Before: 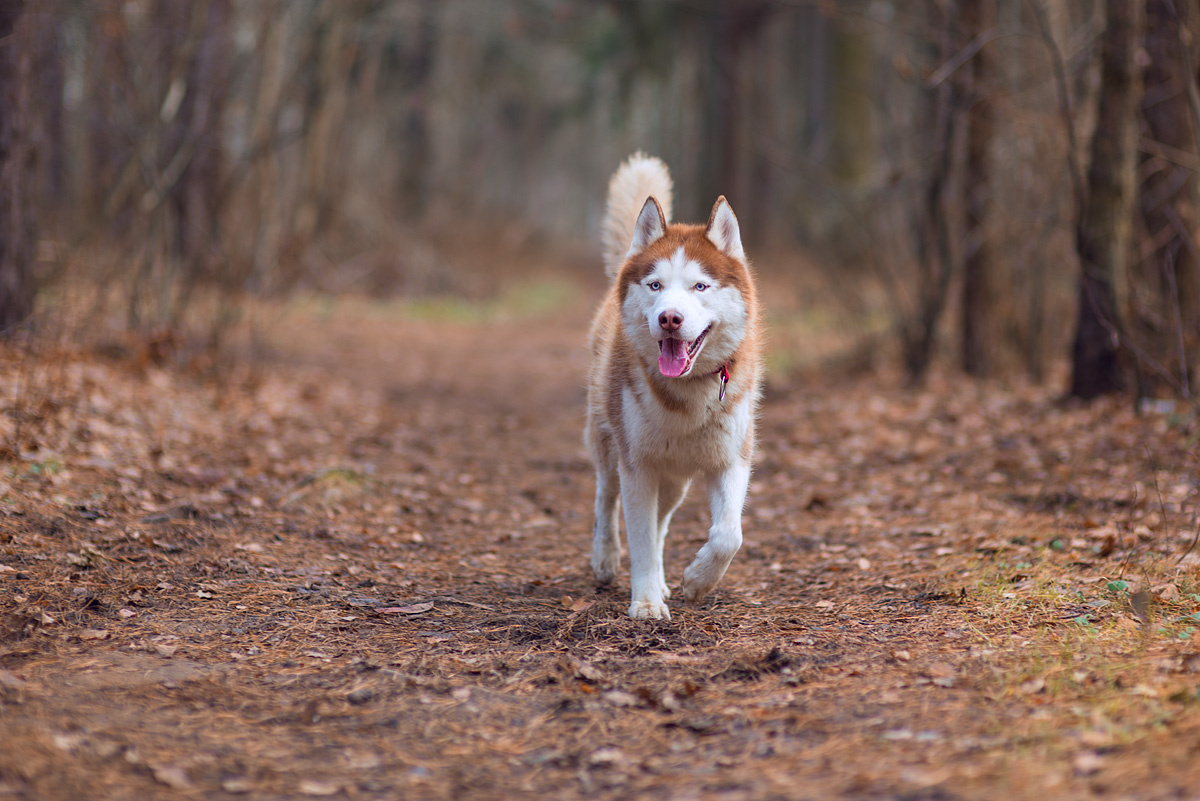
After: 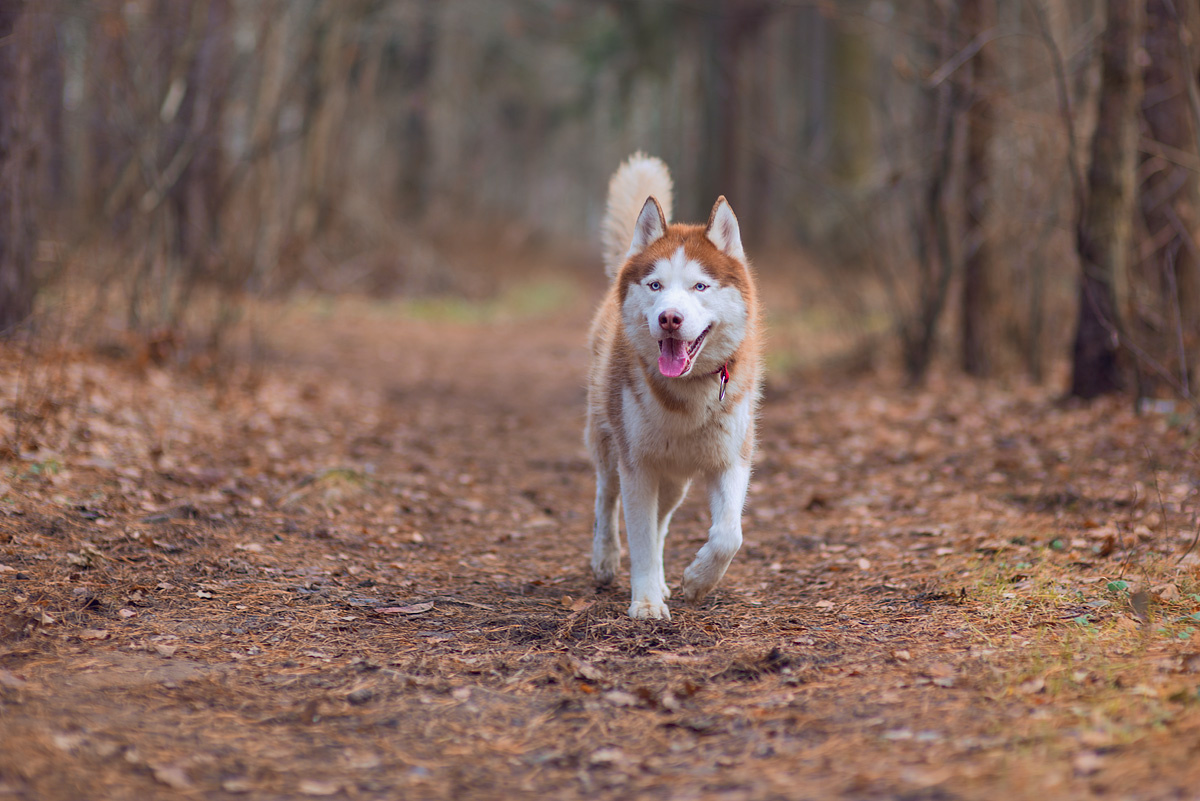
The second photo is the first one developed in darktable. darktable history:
shadows and highlights: highlights -59.77
